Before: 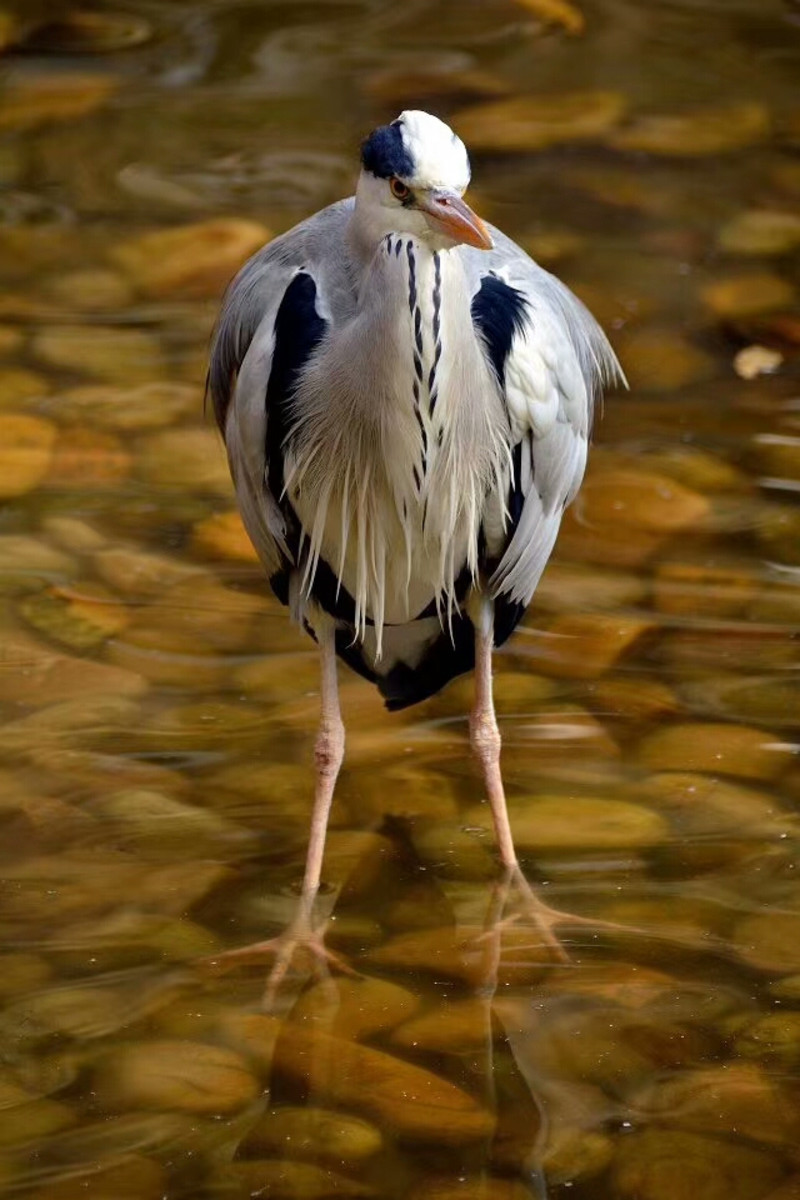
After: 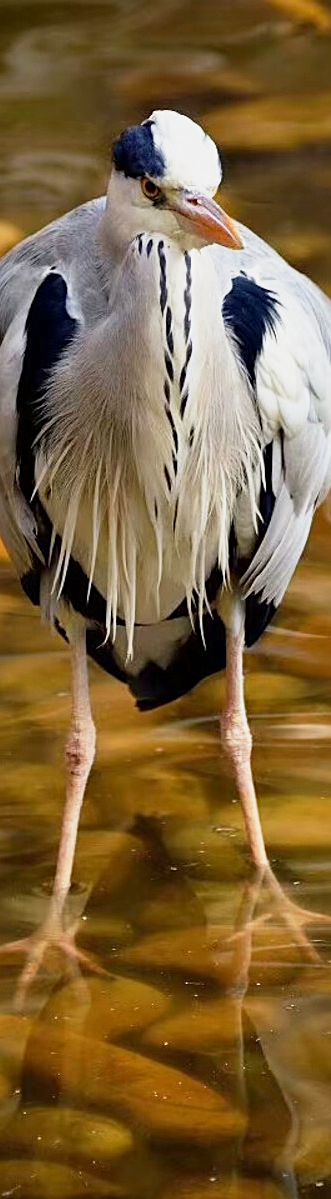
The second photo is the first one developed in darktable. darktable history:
base curve: curves: ch0 [(0, 0) (0.088, 0.125) (0.176, 0.251) (0.354, 0.501) (0.613, 0.749) (1, 0.877)], preserve colors none
sharpen: radius 1.97
crop: left 31.152%, right 27.38%
